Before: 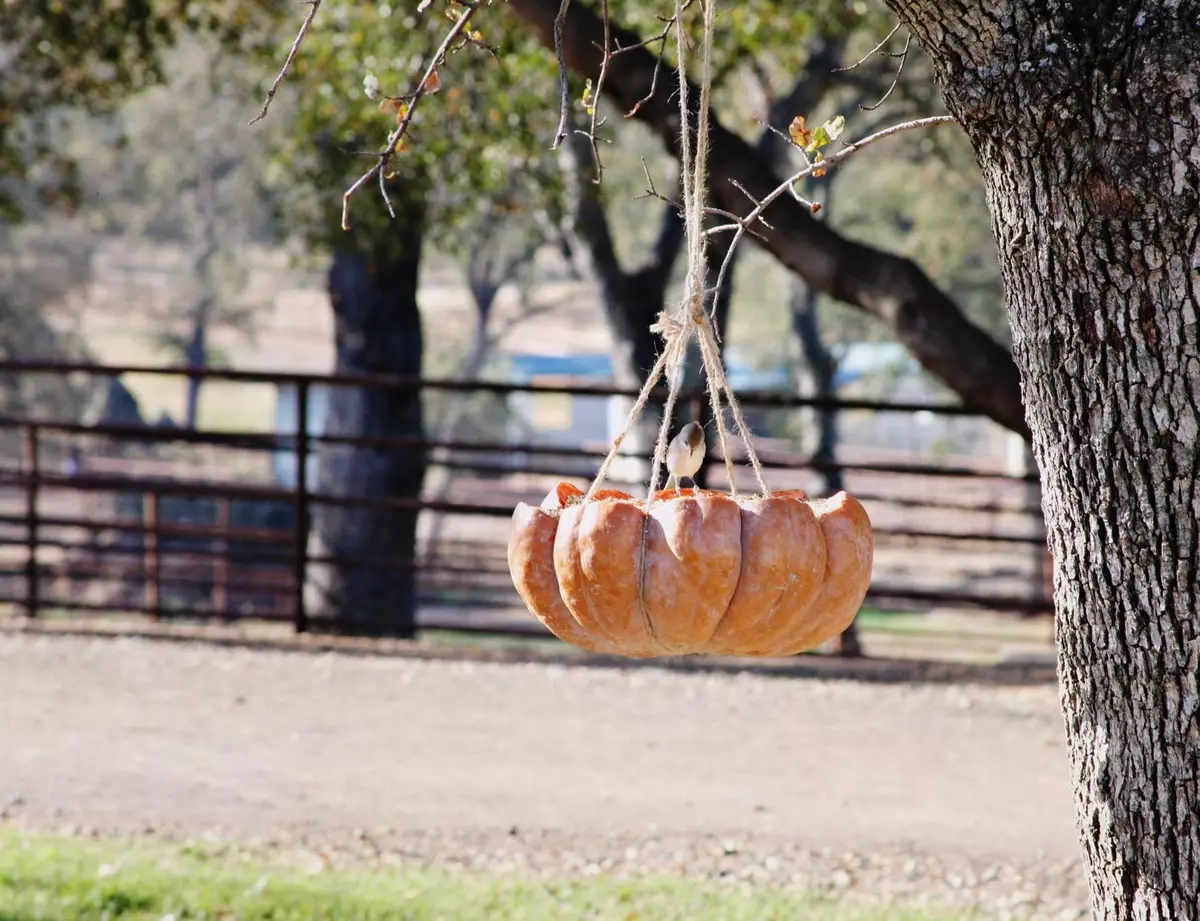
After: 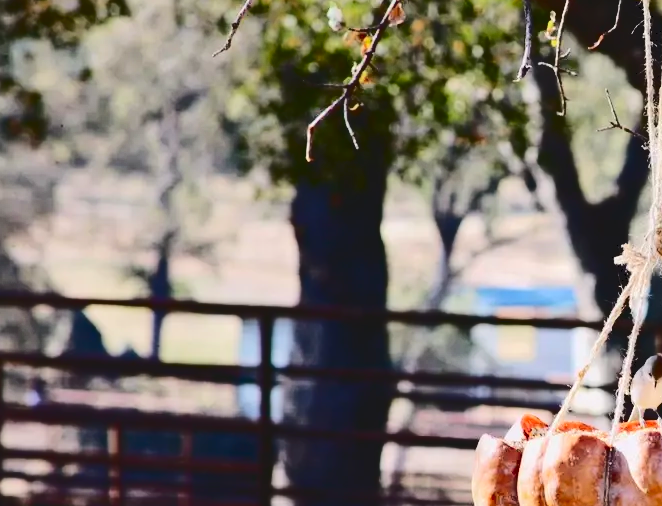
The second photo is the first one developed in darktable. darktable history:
contrast brightness saturation: contrast 0.21, brightness -0.114, saturation 0.206
crop and rotate: left 3.024%, top 7.421%, right 41.79%, bottom 37.586%
tone curve: curves: ch0 [(0, 0) (0.003, 0.079) (0.011, 0.083) (0.025, 0.088) (0.044, 0.095) (0.069, 0.106) (0.1, 0.115) (0.136, 0.127) (0.177, 0.152) (0.224, 0.198) (0.277, 0.263) (0.335, 0.371) (0.399, 0.483) (0.468, 0.582) (0.543, 0.664) (0.623, 0.726) (0.709, 0.793) (0.801, 0.842) (0.898, 0.896) (1, 1)], color space Lab, independent channels, preserve colors none
